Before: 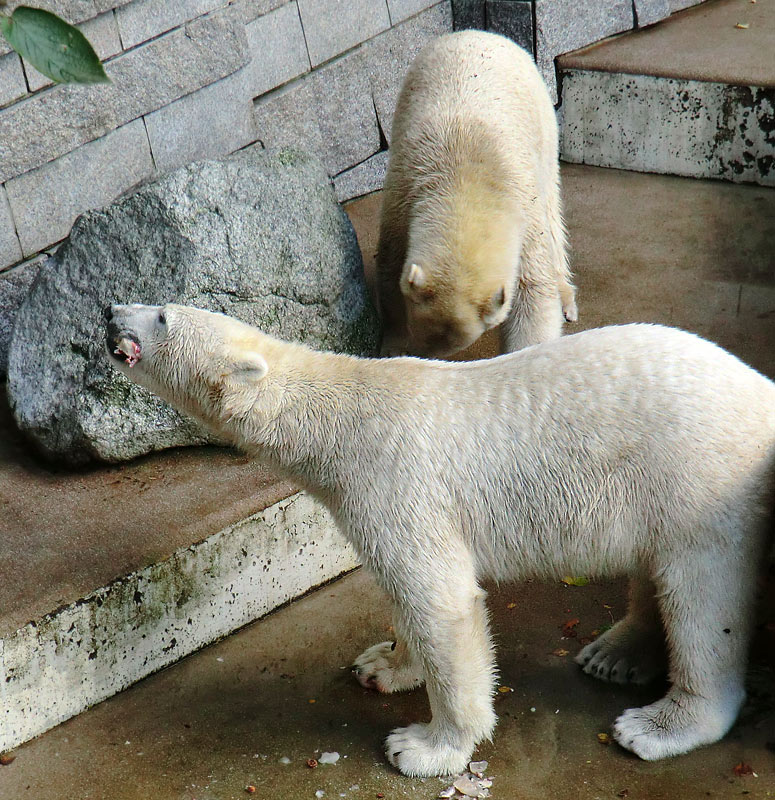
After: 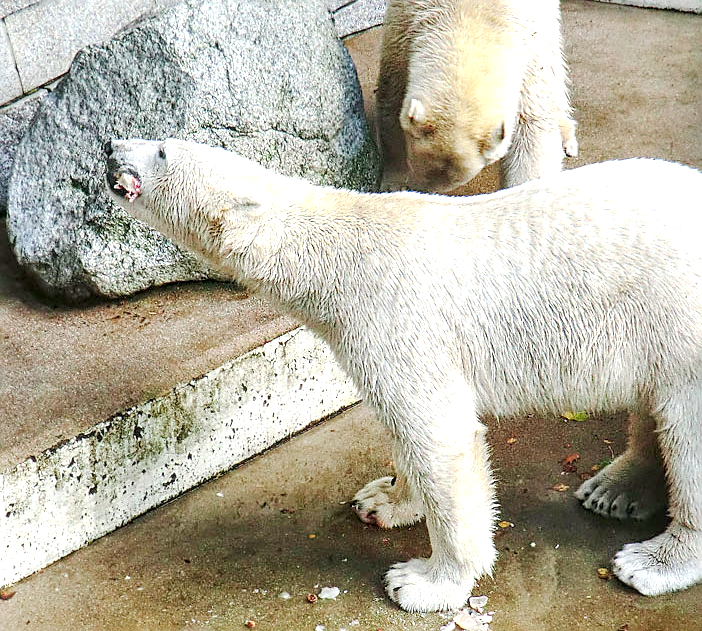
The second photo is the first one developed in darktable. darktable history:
exposure: black level correction 0, exposure 0.895 EV, compensate highlight preservation false
crop: top 20.734%, right 9.36%, bottom 0.344%
sharpen: on, module defaults
local contrast: on, module defaults
base curve: curves: ch0 [(0, 0) (0.158, 0.273) (0.879, 0.895) (1, 1)], preserve colors none
